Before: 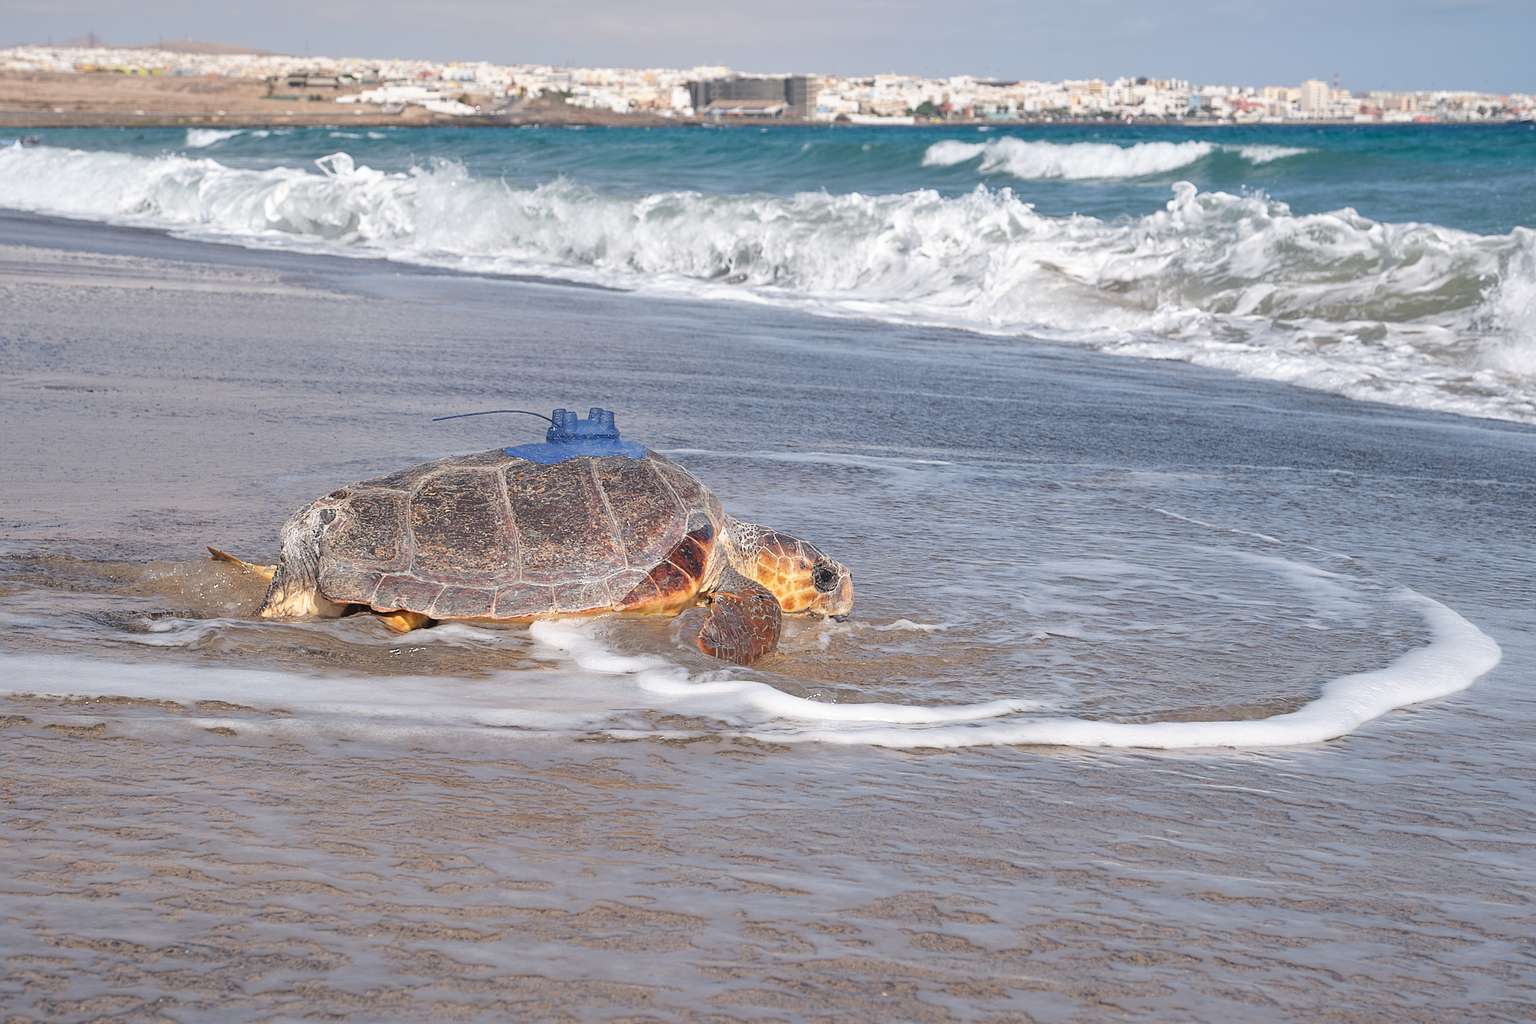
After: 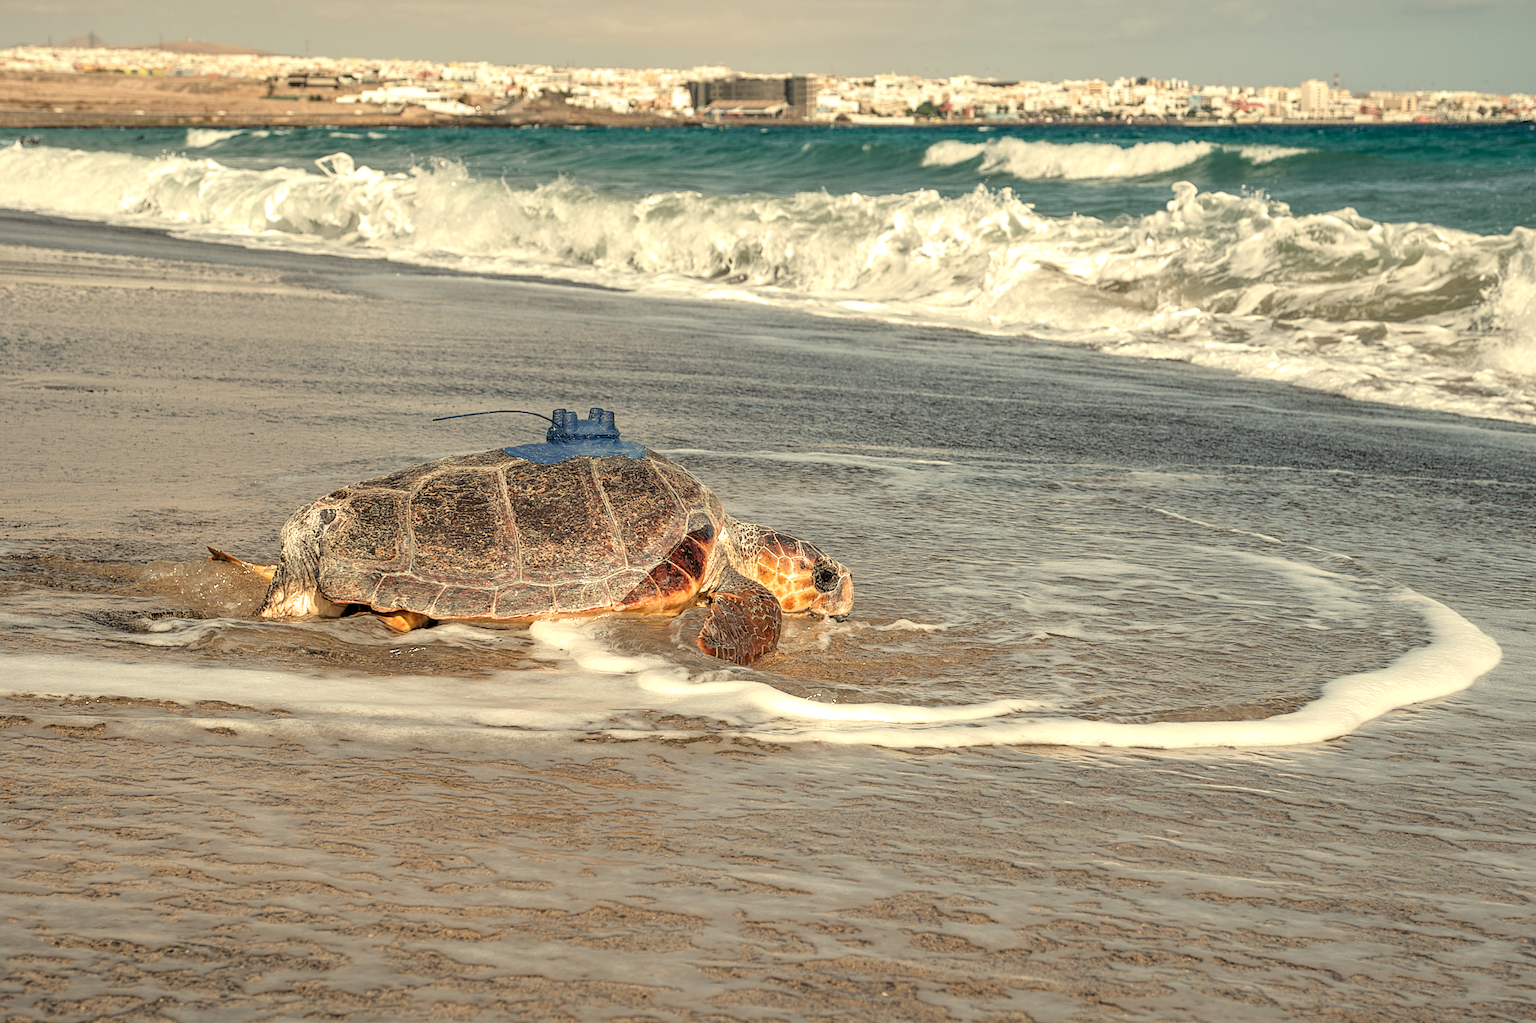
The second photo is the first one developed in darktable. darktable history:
white balance: red 1.08, blue 0.791
filmic rgb: middle gray luminance 18.42%, black relative exposure -11.45 EV, white relative exposure 2.55 EV, threshold 6 EV, target black luminance 0%, hardness 8.41, latitude 99%, contrast 1.084, shadows ↔ highlights balance 0.505%, add noise in highlights 0, preserve chrominance max RGB, color science v3 (2019), use custom middle-gray values true, iterations of high-quality reconstruction 0, contrast in highlights soft, enable highlight reconstruction true
local contrast: highlights 25%, detail 150%
